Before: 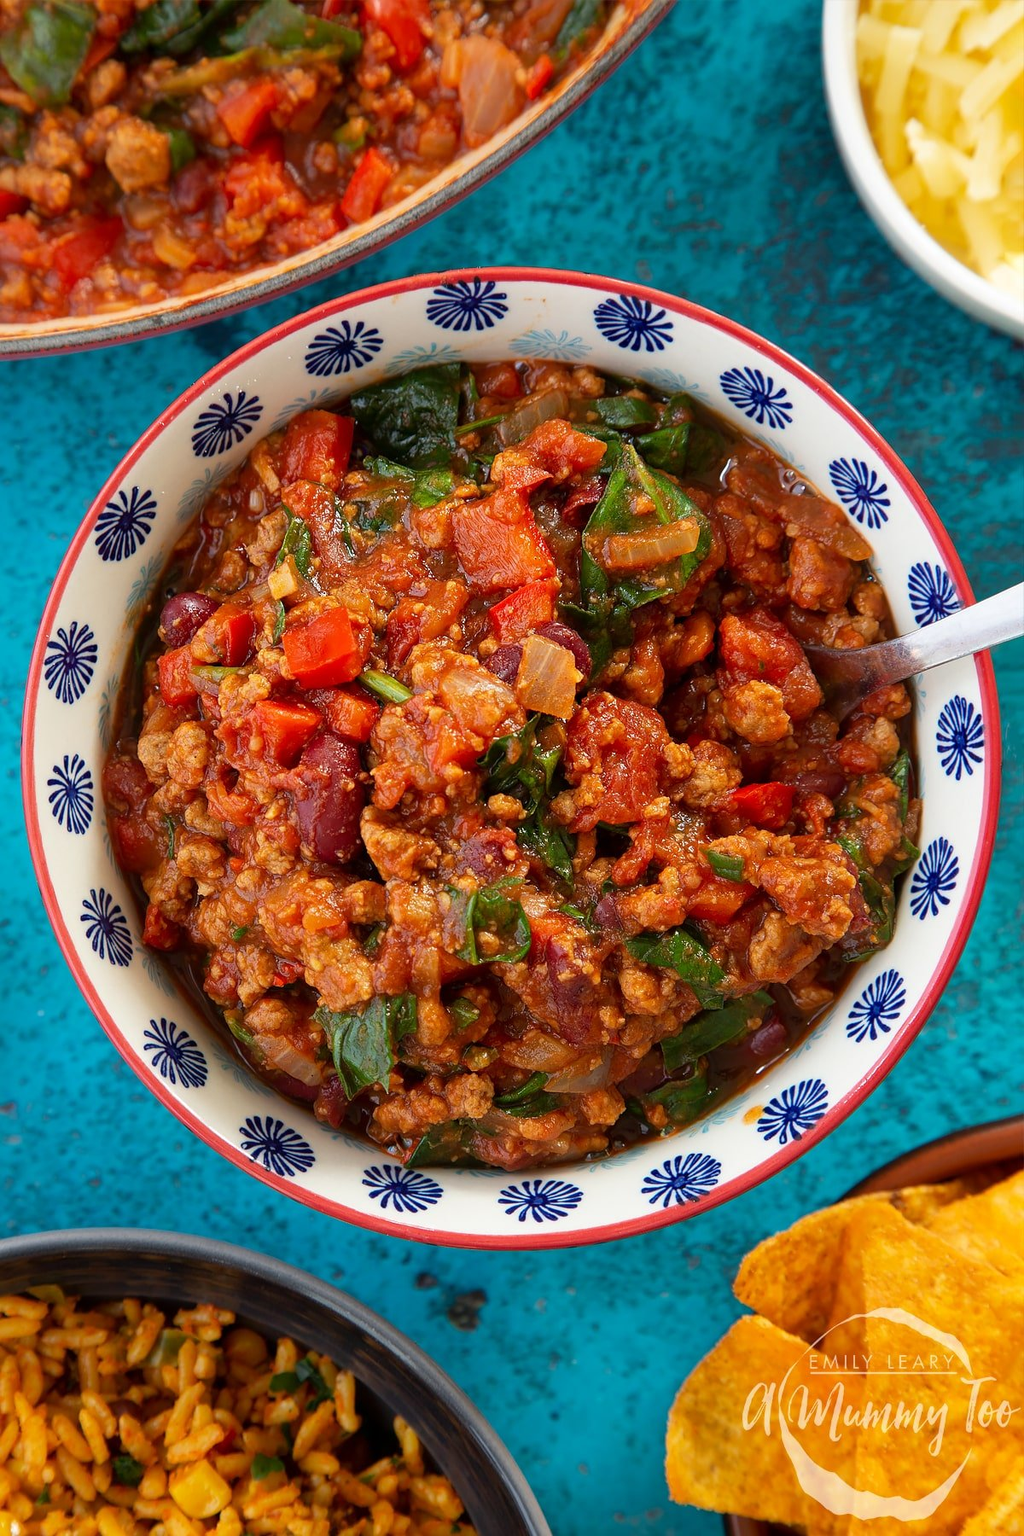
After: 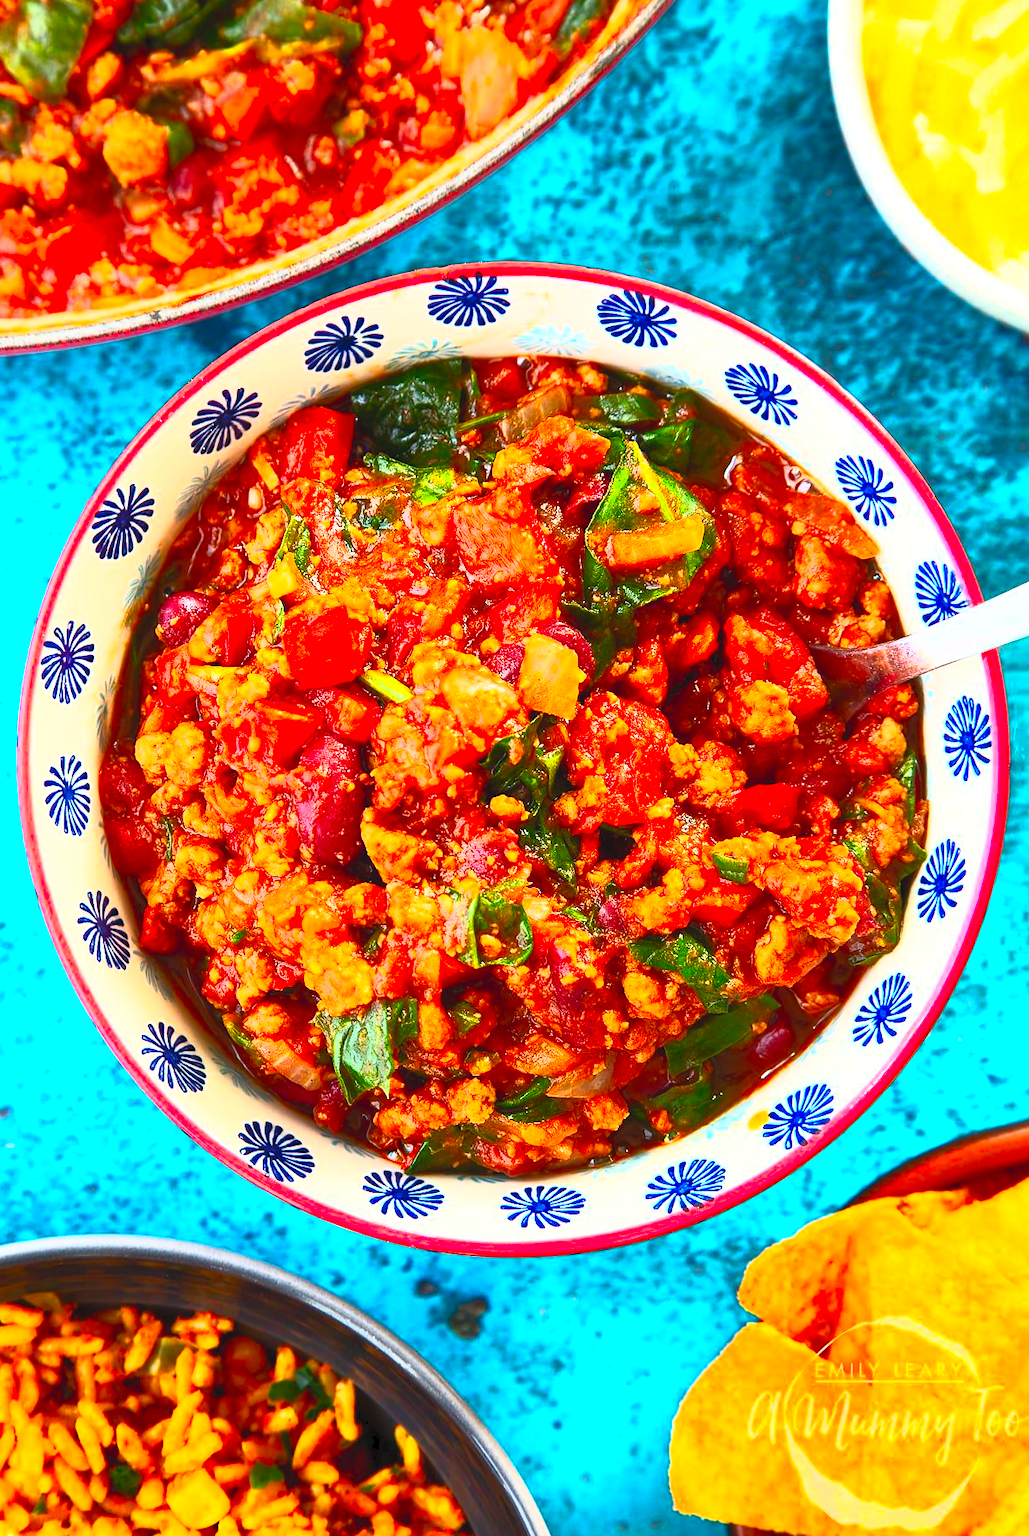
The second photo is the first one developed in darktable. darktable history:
contrast brightness saturation: contrast 0.986, brightness 0.998, saturation 1
exposure: exposure 0.217 EV, compensate exposure bias true, compensate highlight preservation false
crop: left 0.468%, top 0.608%, right 0.124%, bottom 0.608%
